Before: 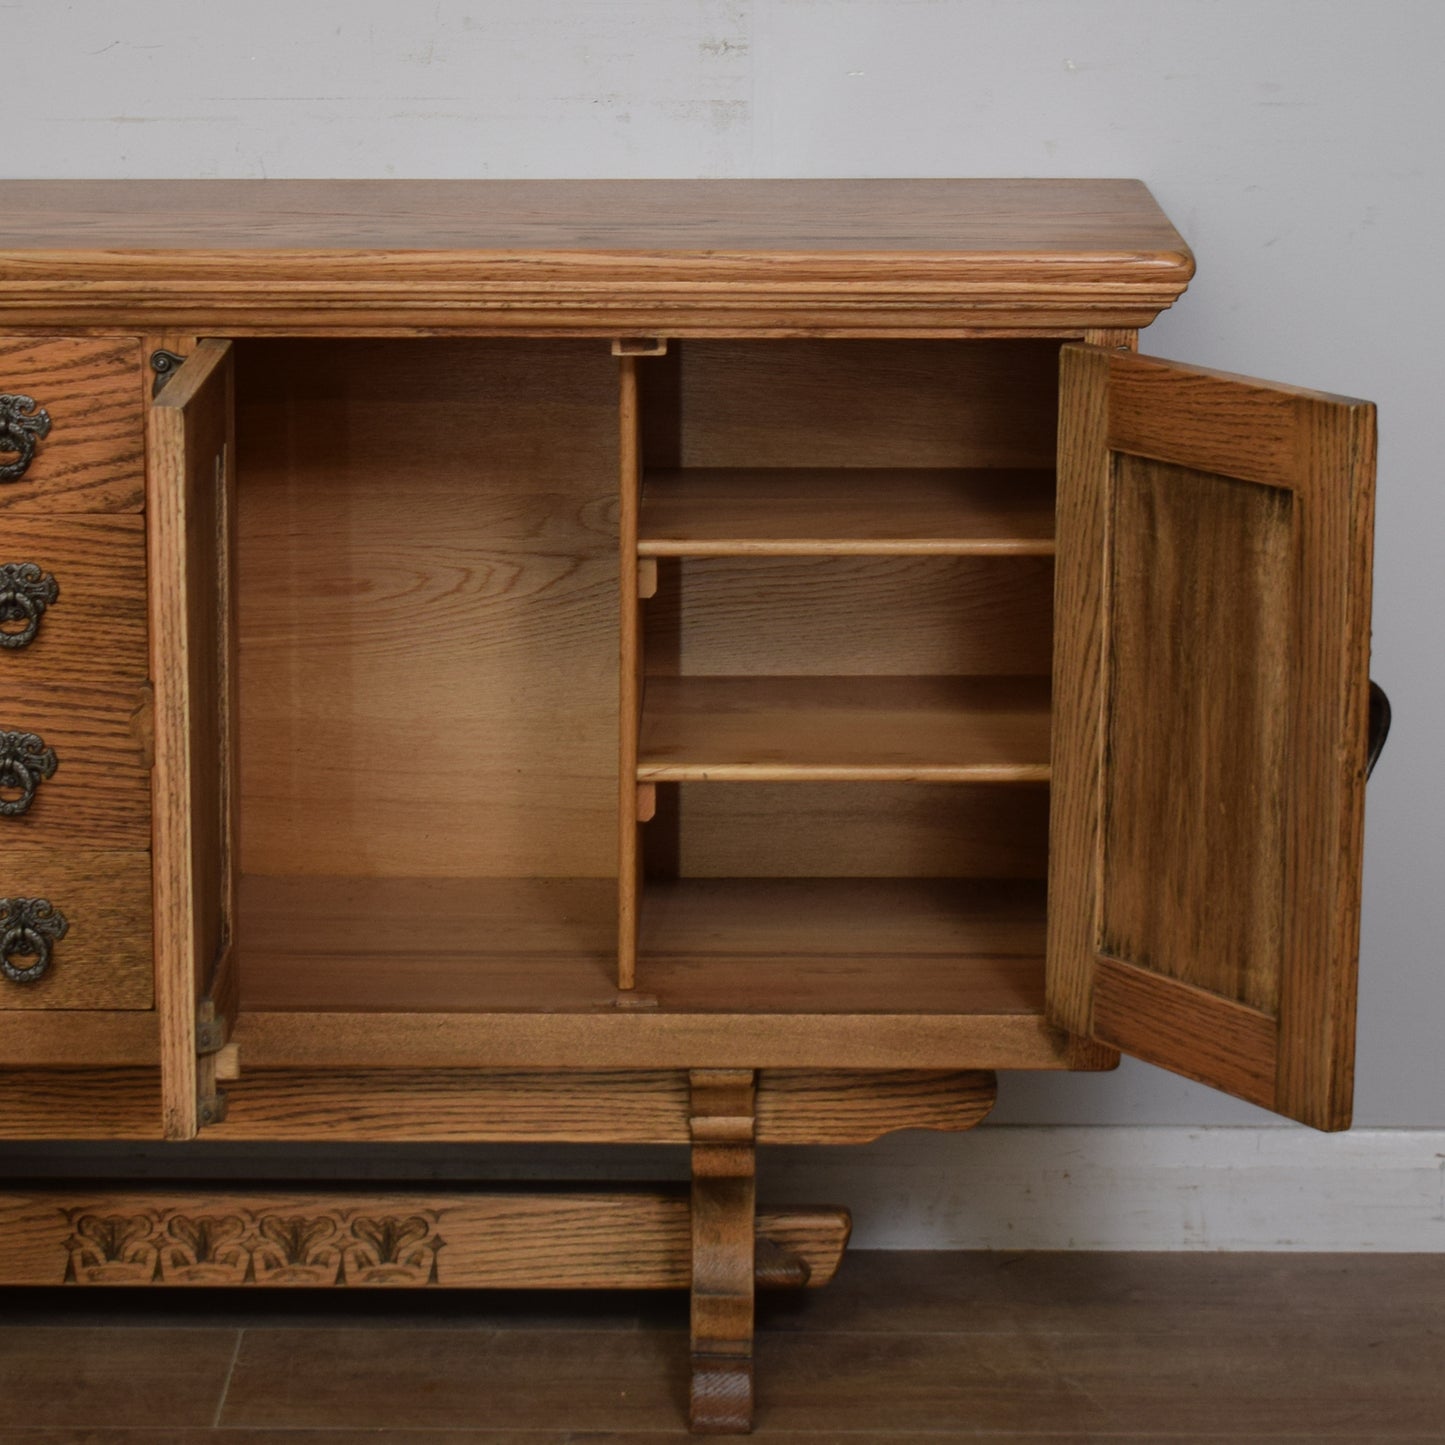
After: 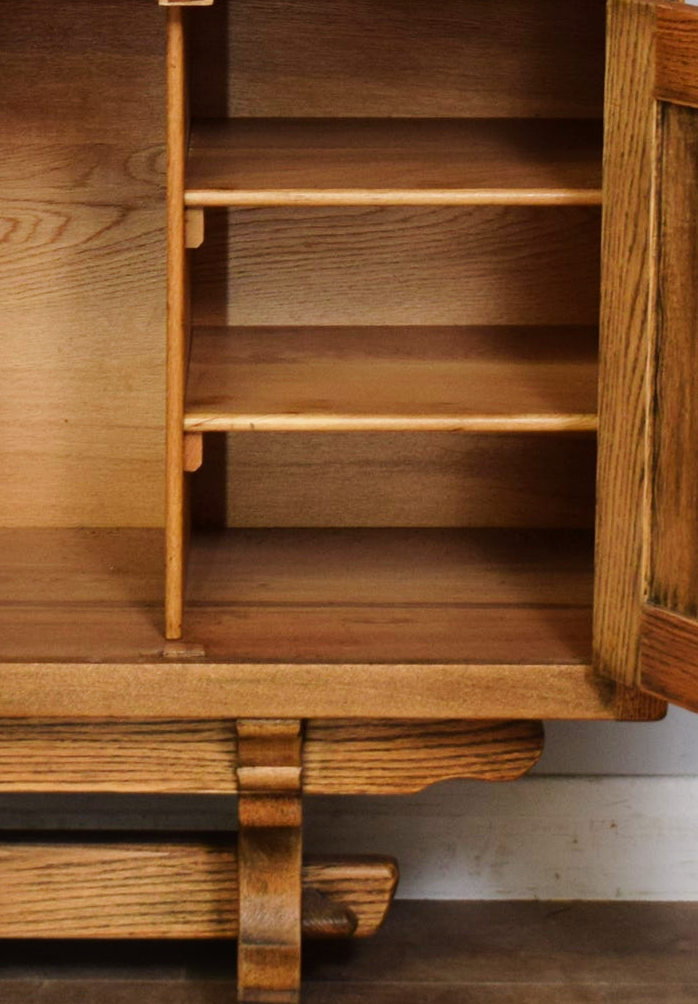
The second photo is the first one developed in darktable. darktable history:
tone equalizer: on, module defaults
exposure: exposure 0.563 EV, compensate highlight preservation false
crop: left 31.35%, top 24.277%, right 20.292%, bottom 6.224%
tone curve: curves: ch0 [(0, 0) (0.071, 0.047) (0.266, 0.26) (0.491, 0.552) (0.753, 0.818) (1, 0.983)]; ch1 [(0, 0) (0.346, 0.307) (0.408, 0.369) (0.463, 0.443) (0.482, 0.493) (0.502, 0.5) (0.517, 0.518) (0.546, 0.576) (0.588, 0.643) (0.651, 0.709) (1, 1)]; ch2 [(0, 0) (0.346, 0.34) (0.434, 0.46) (0.485, 0.494) (0.5, 0.494) (0.517, 0.503) (0.535, 0.545) (0.583, 0.624) (0.625, 0.678) (1, 1)], preserve colors none
